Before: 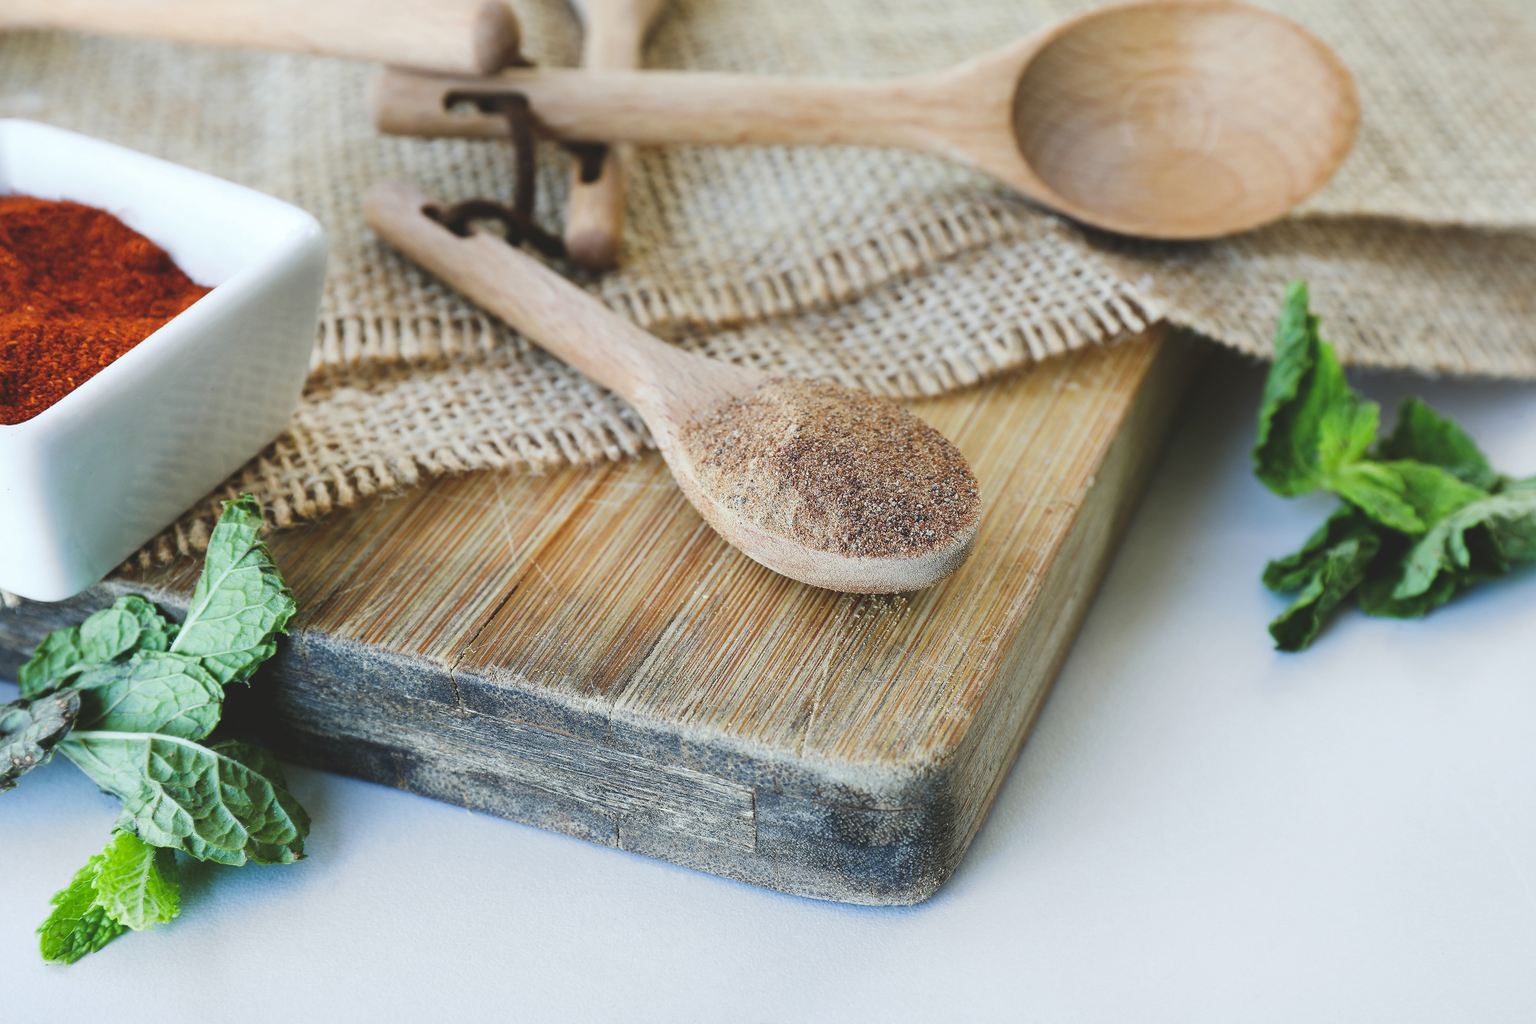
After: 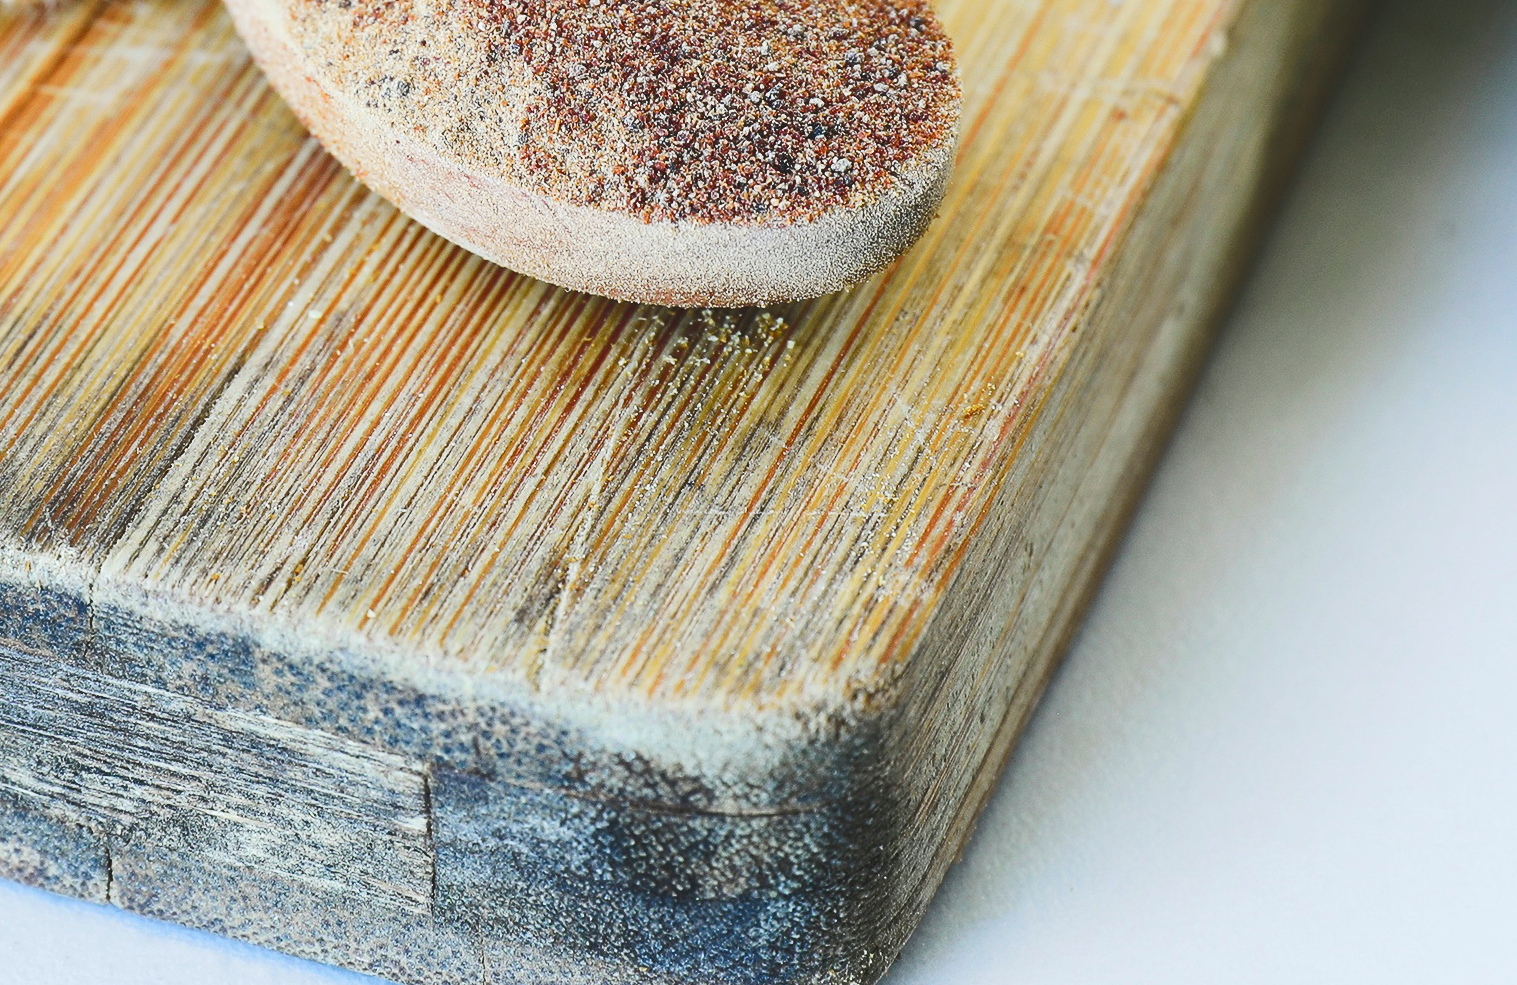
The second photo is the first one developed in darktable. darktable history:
tone curve: curves: ch0 [(0, 0) (0.126, 0.086) (0.338, 0.307) (0.494, 0.531) (0.703, 0.762) (1, 1)]; ch1 [(0, 0) (0.346, 0.324) (0.45, 0.426) (0.5, 0.5) (0.522, 0.517) (0.55, 0.578) (1, 1)]; ch2 [(0, 0) (0.44, 0.424) (0.501, 0.499) (0.554, 0.554) (0.622, 0.667) (0.707, 0.746) (1, 1)], color space Lab, independent channels, preserve colors none
contrast brightness saturation: contrast 0.1, brightness 0.02, saturation 0.02
shadows and highlights: shadows 43.06, highlights 6.94
crop: left 37.221%, top 45.169%, right 20.63%, bottom 13.777%
